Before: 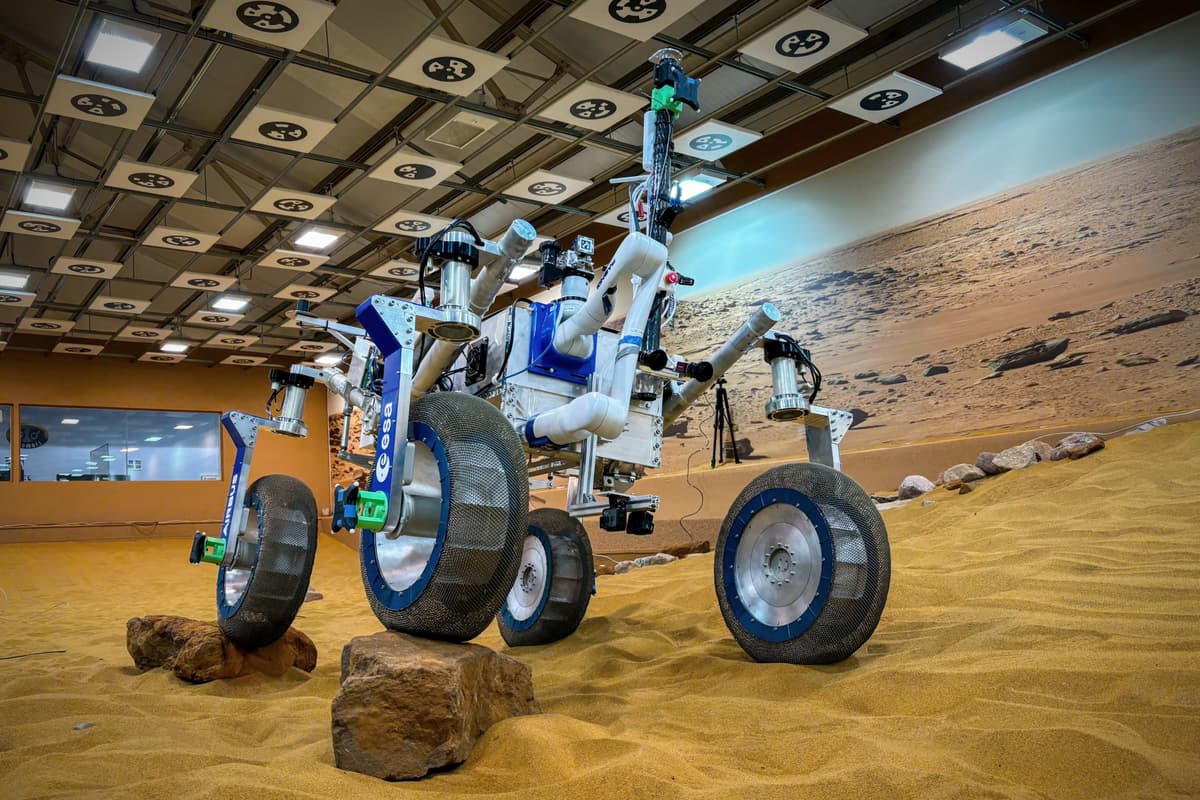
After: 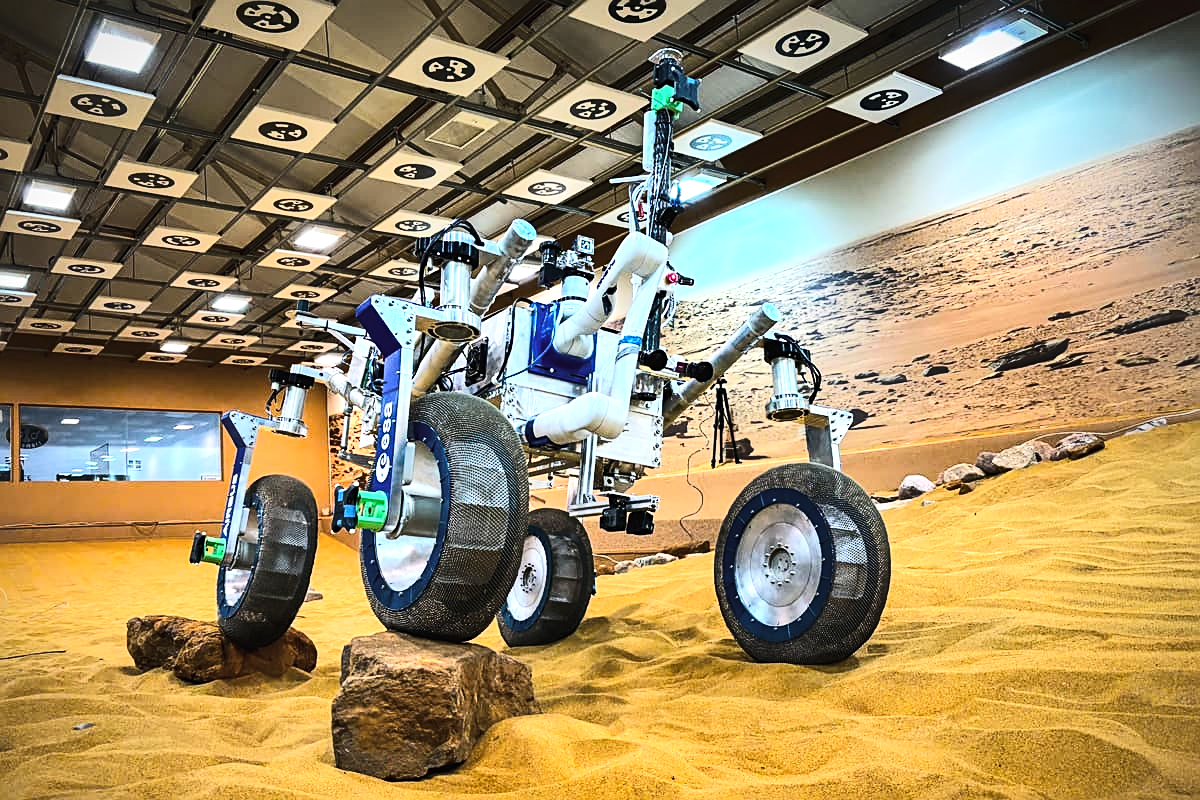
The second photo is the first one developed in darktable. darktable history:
tone curve: curves: ch0 [(0, 0) (0.288, 0.201) (0.683, 0.793) (1, 1)], color space Lab, linked channels, preserve colors none
exposure: black level correction -0.002, exposure 0.714 EV, compensate highlight preservation false
shadows and highlights: soften with gaussian
sharpen: on, module defaults
